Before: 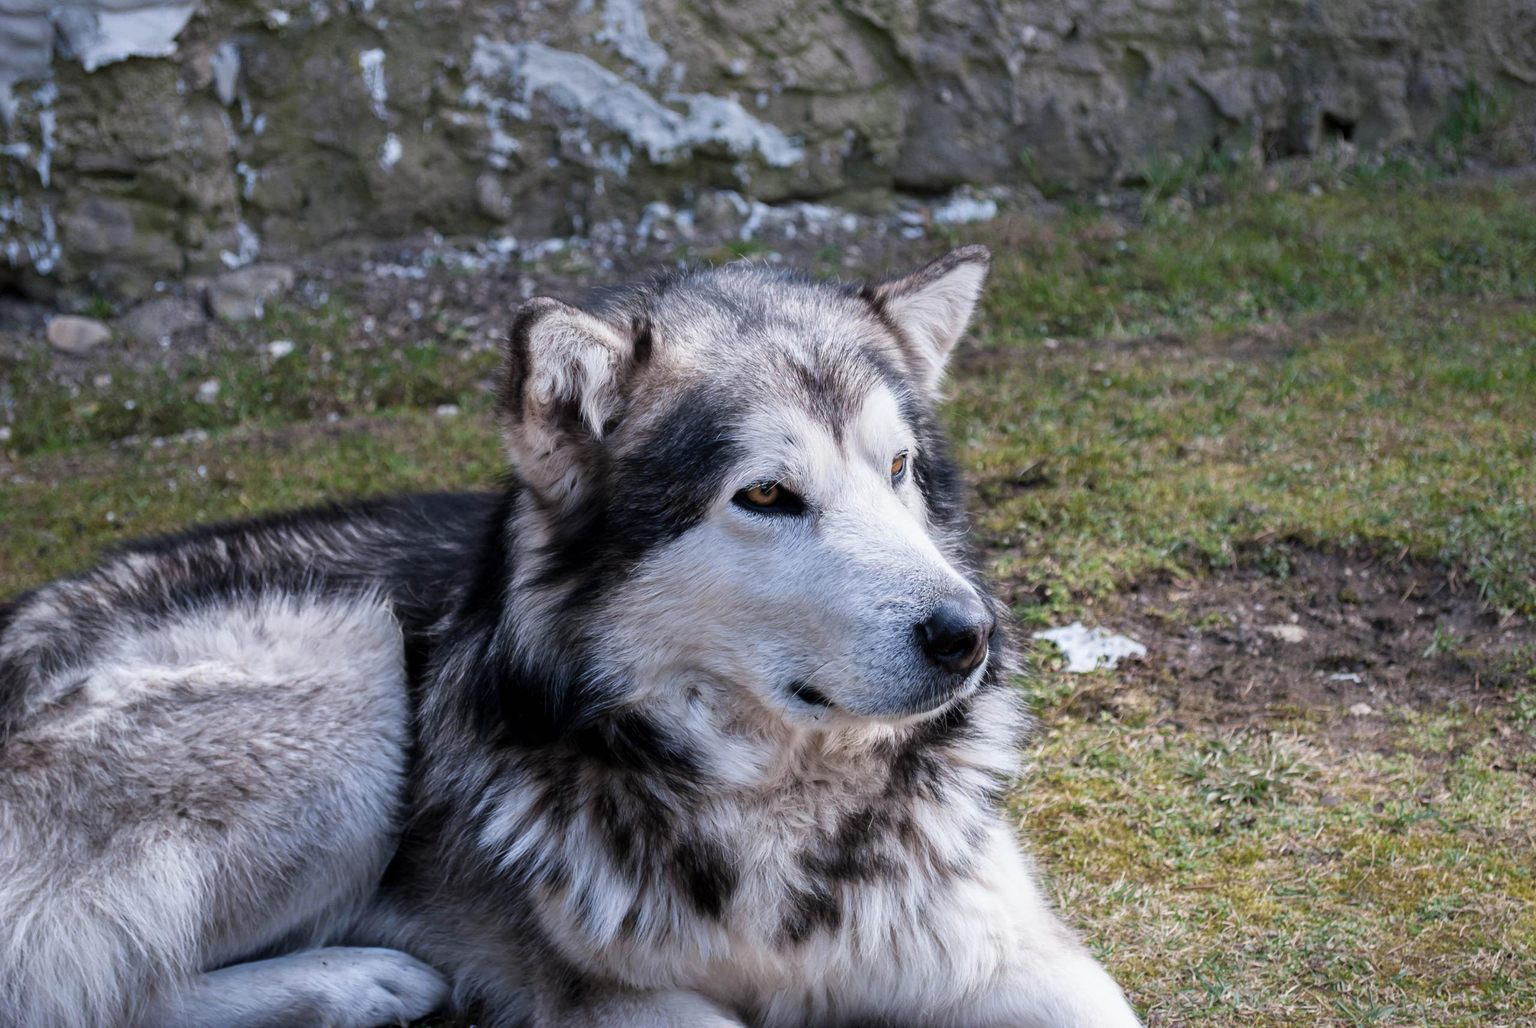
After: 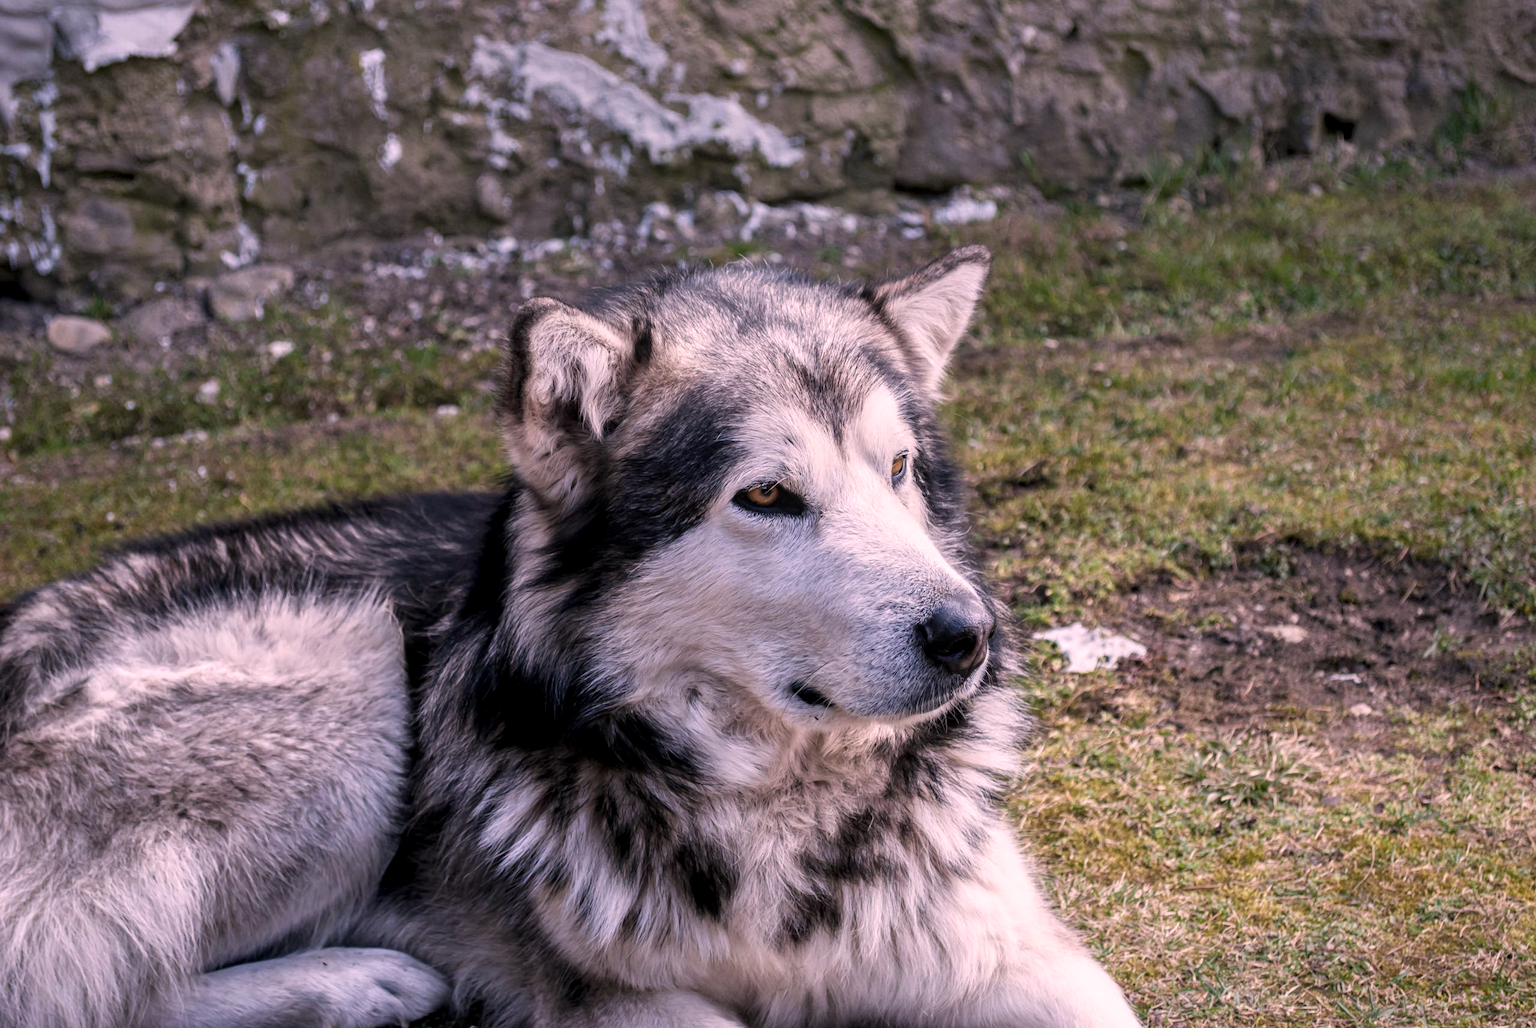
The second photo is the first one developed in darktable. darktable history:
local contrast: on, module defaults
color correction: highlights a* 14.52, highlights b* 4.84
